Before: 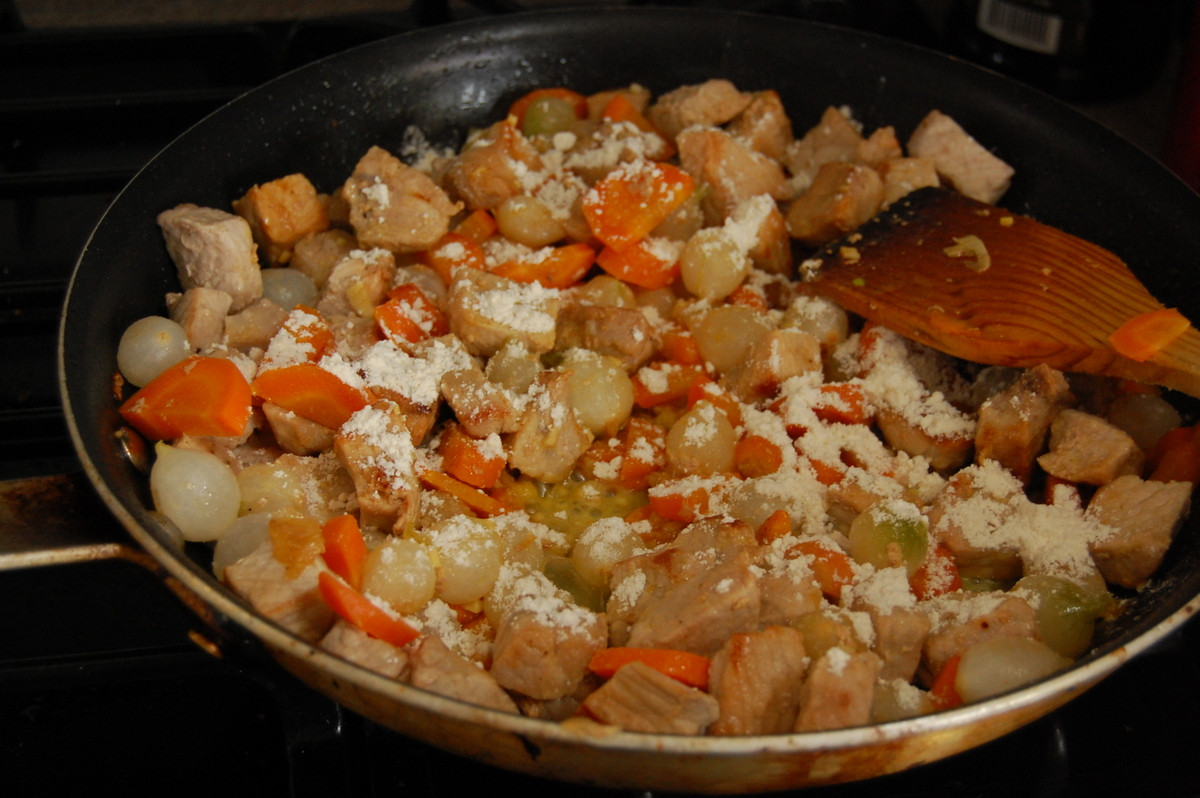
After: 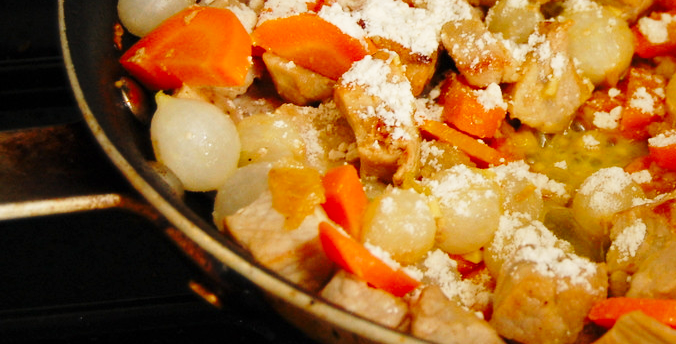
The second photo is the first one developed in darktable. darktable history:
base curve: curves: ch0 [(0, 0) (0.032, 0.037) (0.105, 0.228) (0.435, 0.76) (0.856, 0.983) (1, 1)], preserve colors none
crop: top 43.974%, right 43.609%, bottom 12.869%
